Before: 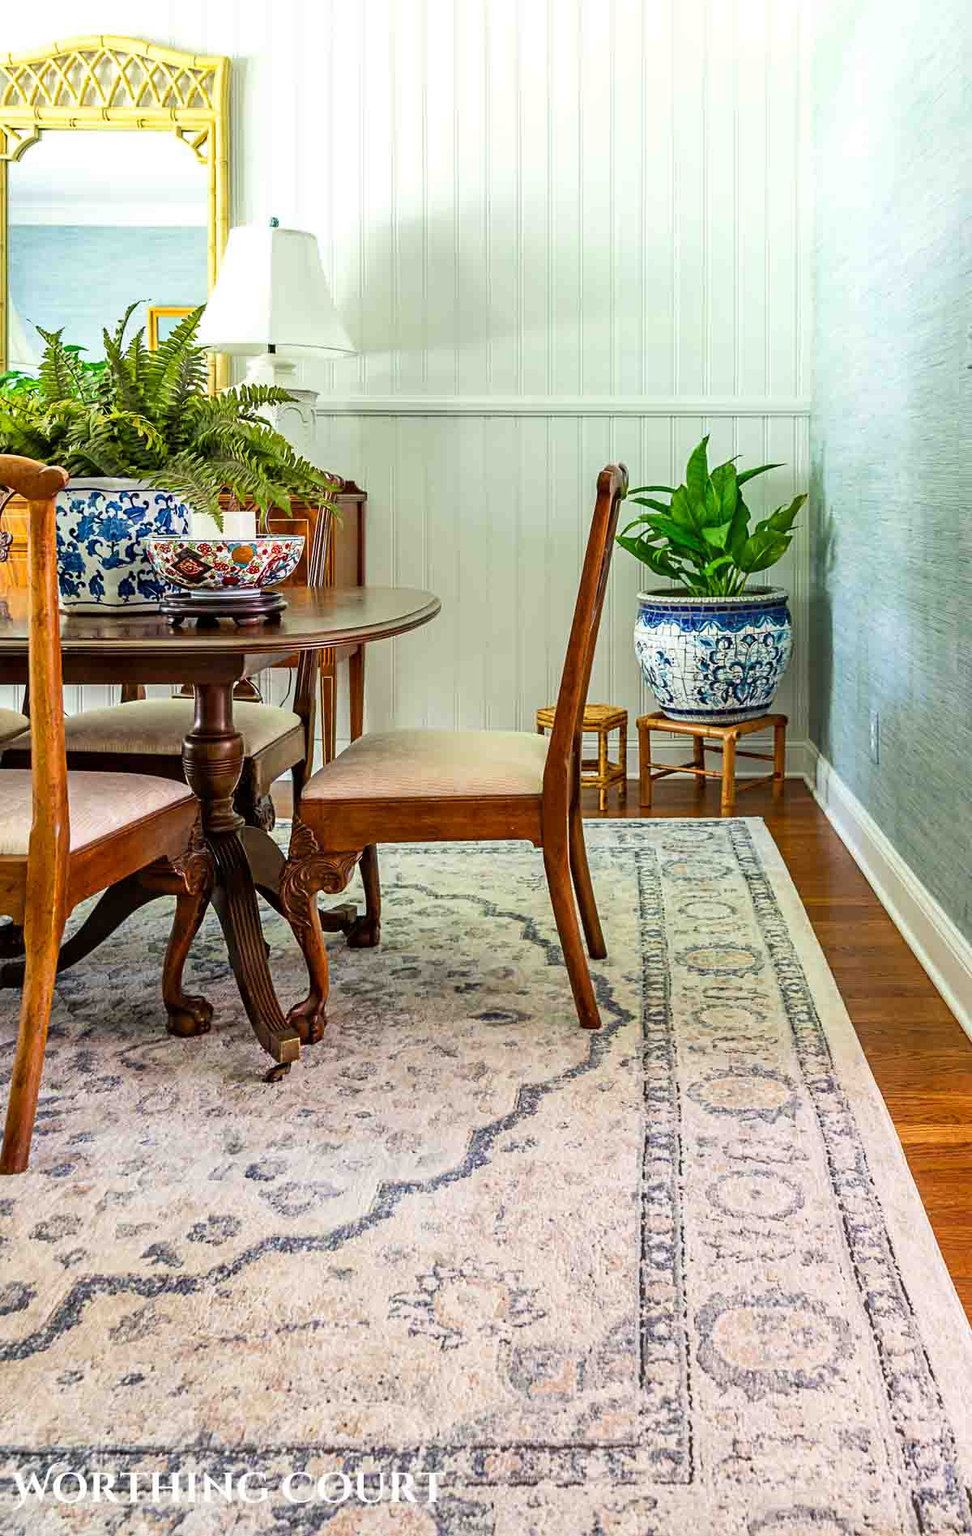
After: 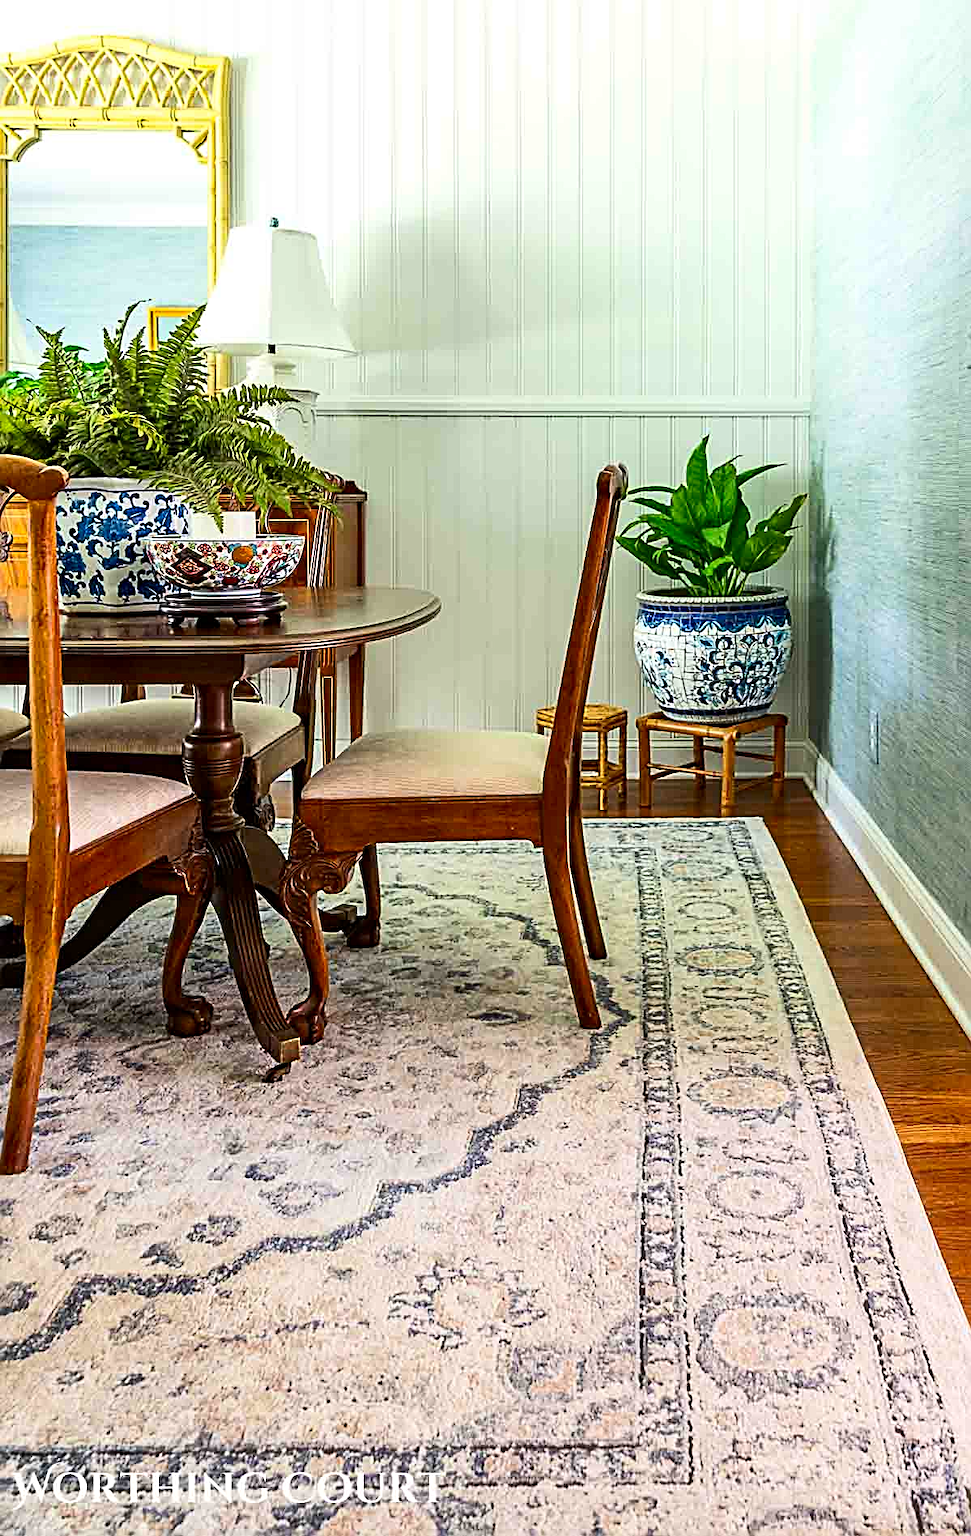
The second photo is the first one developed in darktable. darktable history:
sharpen: radius 2.531, amount 0.628
contrast brightness saturation: contrast 0.15, brightness -0.01, saturation 0.1
base curve: curves: ch0 [(0, 0) (0.303, 0.277) (1, 1)]
